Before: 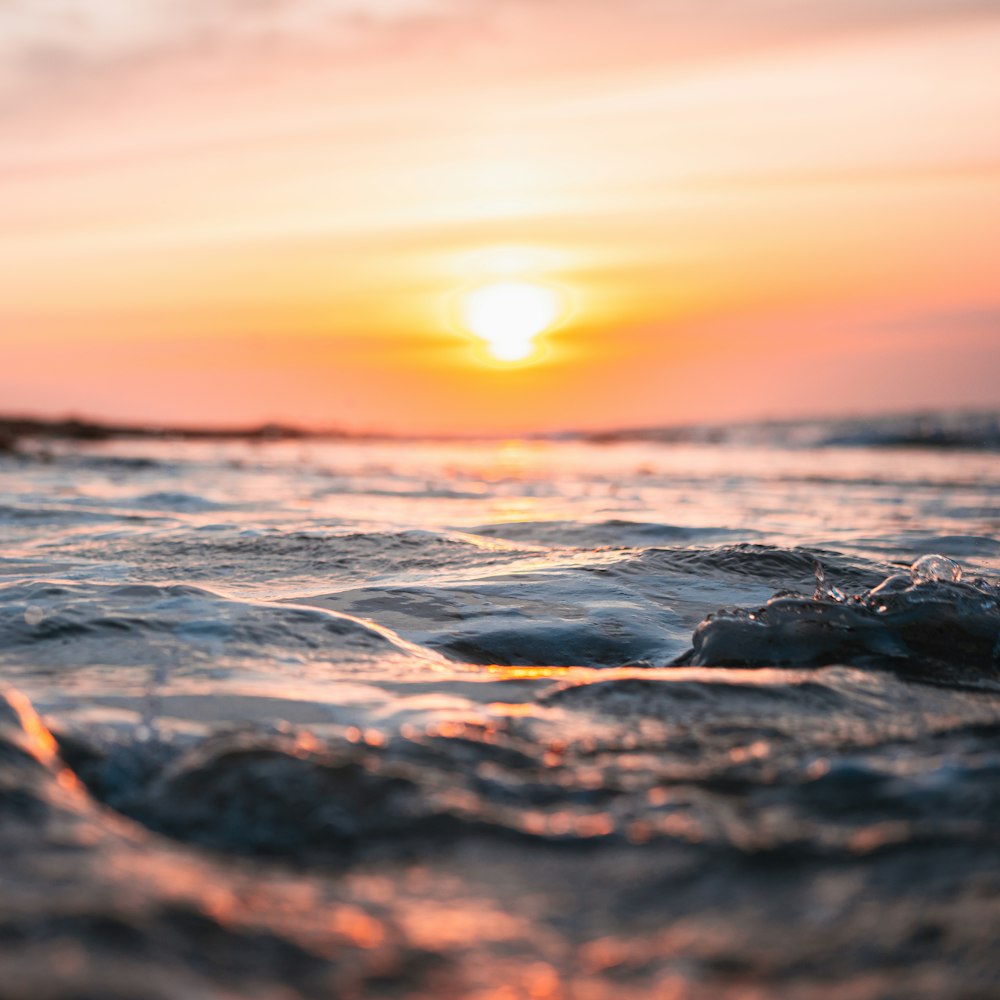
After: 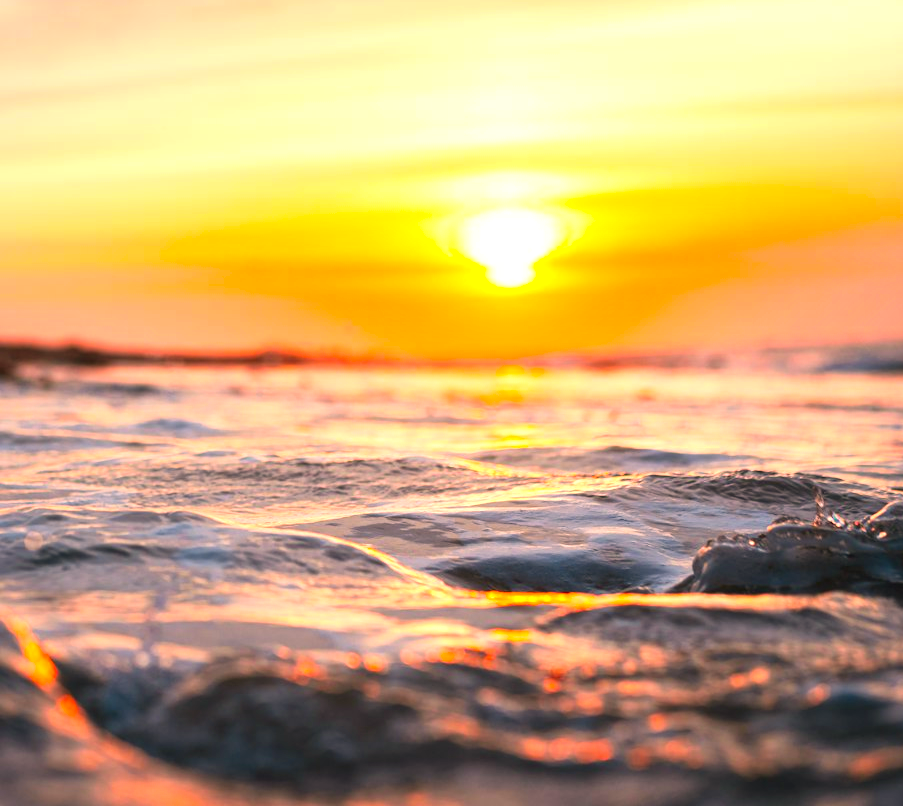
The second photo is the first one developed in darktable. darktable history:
exposure: exposure 0.607 EV, compensate highlight preservation false
haze removal: strength -0.043, compatibility mode true, adaptive false
color balance rgb: linear chroma grading › shadows -29.748%, linear chroma grading › global chroma 34.629%, perceptual saturation grading › global saturation 19.758%
crop: top 7.462%, right 9.69%, bottom 11.902%
color correction: highlights a* 17.71, highlights b* 18.7
